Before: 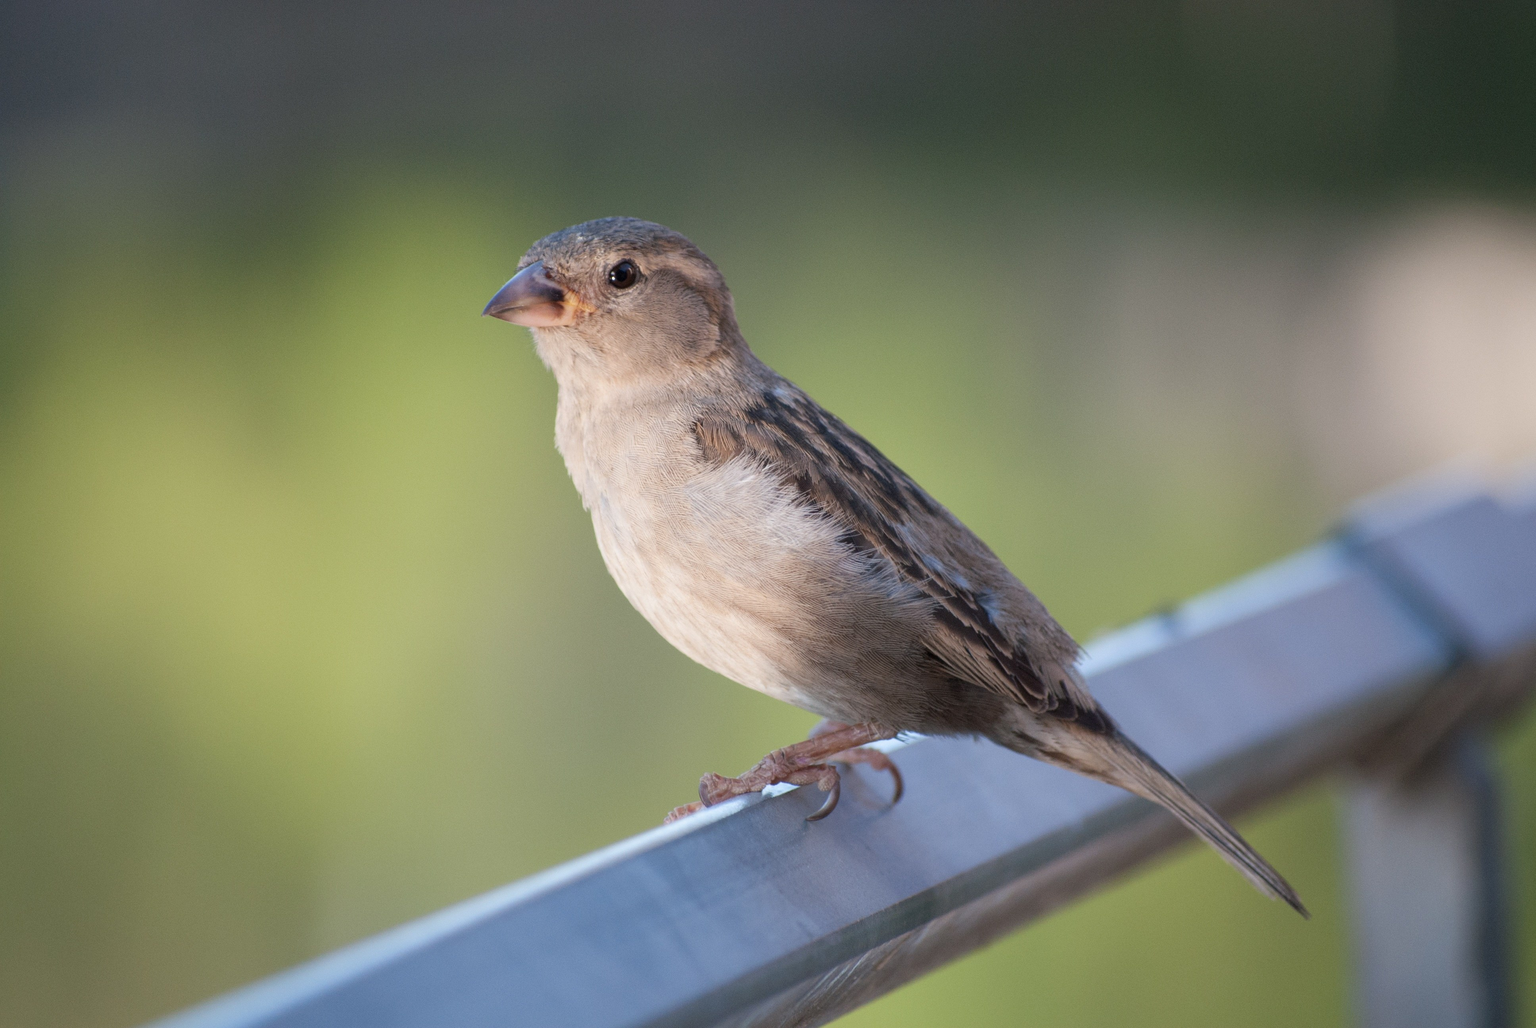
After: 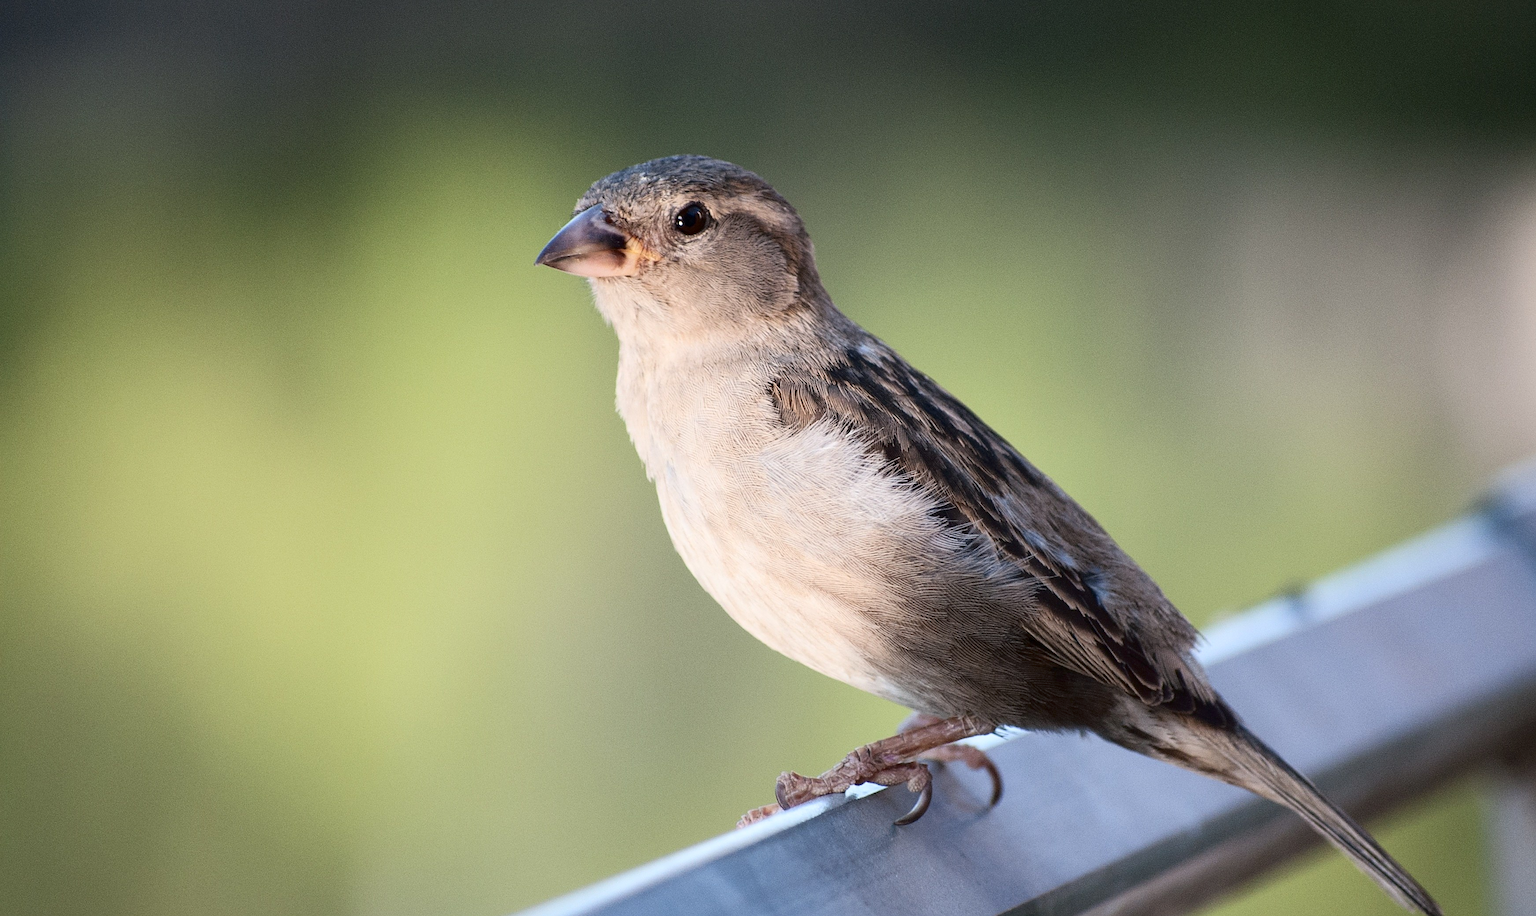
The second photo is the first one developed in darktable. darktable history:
crop: top 7.545%, right 9.821%, bottom 12.057%
sharpen: on, module defaults
tone curve: curves: ch0 [(0, 0) (0.003, 0.002) (0.011, 0.006) (0.025, 0.014) (0.044, 0.02) (0.069, 0.027) (0.1, 0.036) (0.136, 0.05) (0.177, 0.081) (0.224, 0.118) (0.277, 0.183) (0.335, 0.262) (0.399, 0.351) (0.468, 0.456) (0.543, 0.571) (0.623, 0.692) (0.709, 0.795) (0.801, 0.88) (0.898, 0.948) (1, 1)], color space Lab, independent channels
